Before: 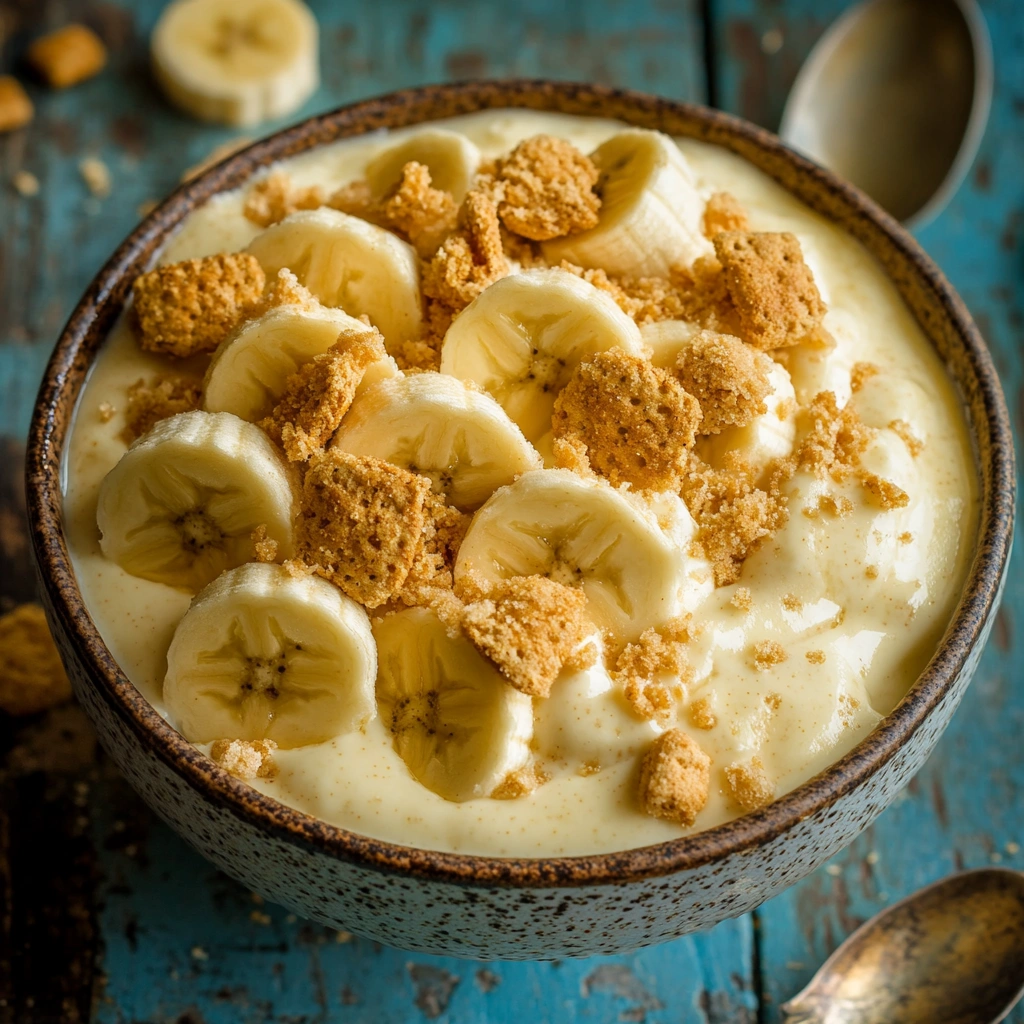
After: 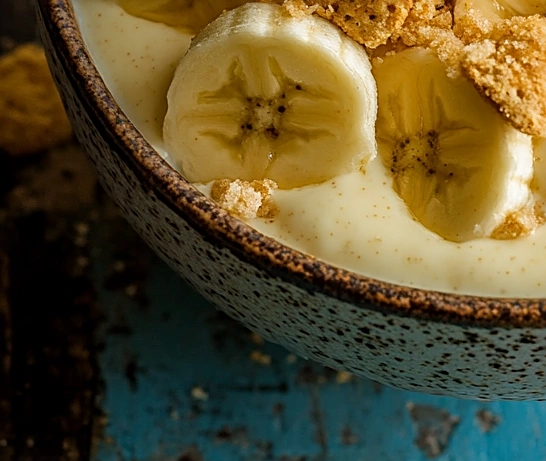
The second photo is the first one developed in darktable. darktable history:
sharpen: on, module defaults
crop and rotate: top 54.778%, right 46.61%, bottom 0.159%
